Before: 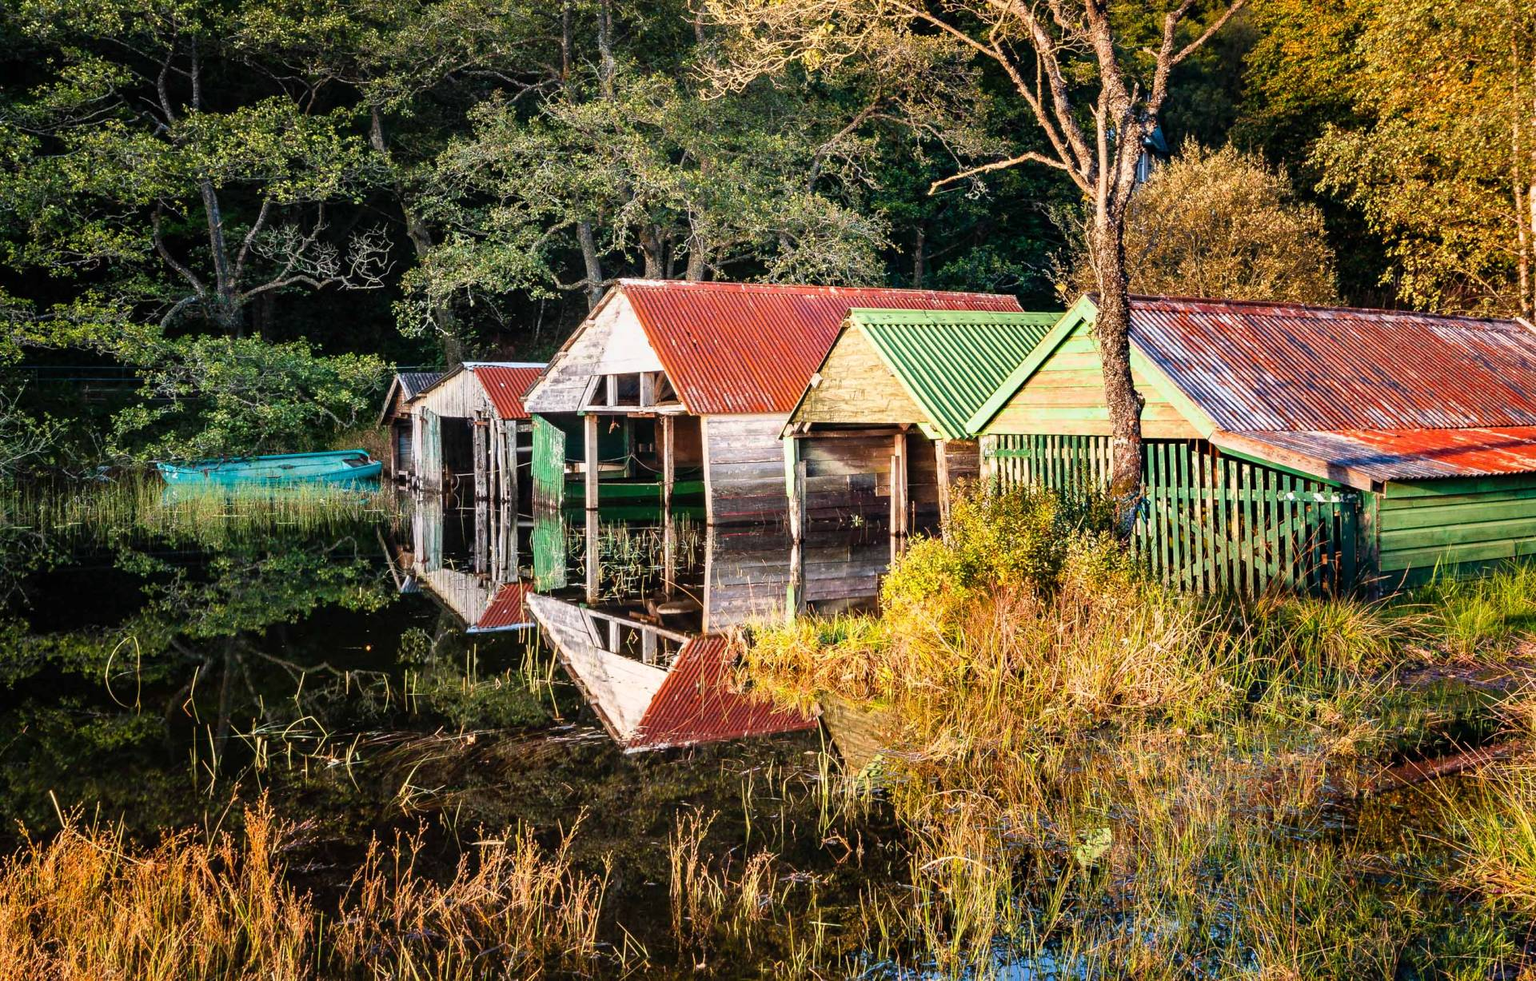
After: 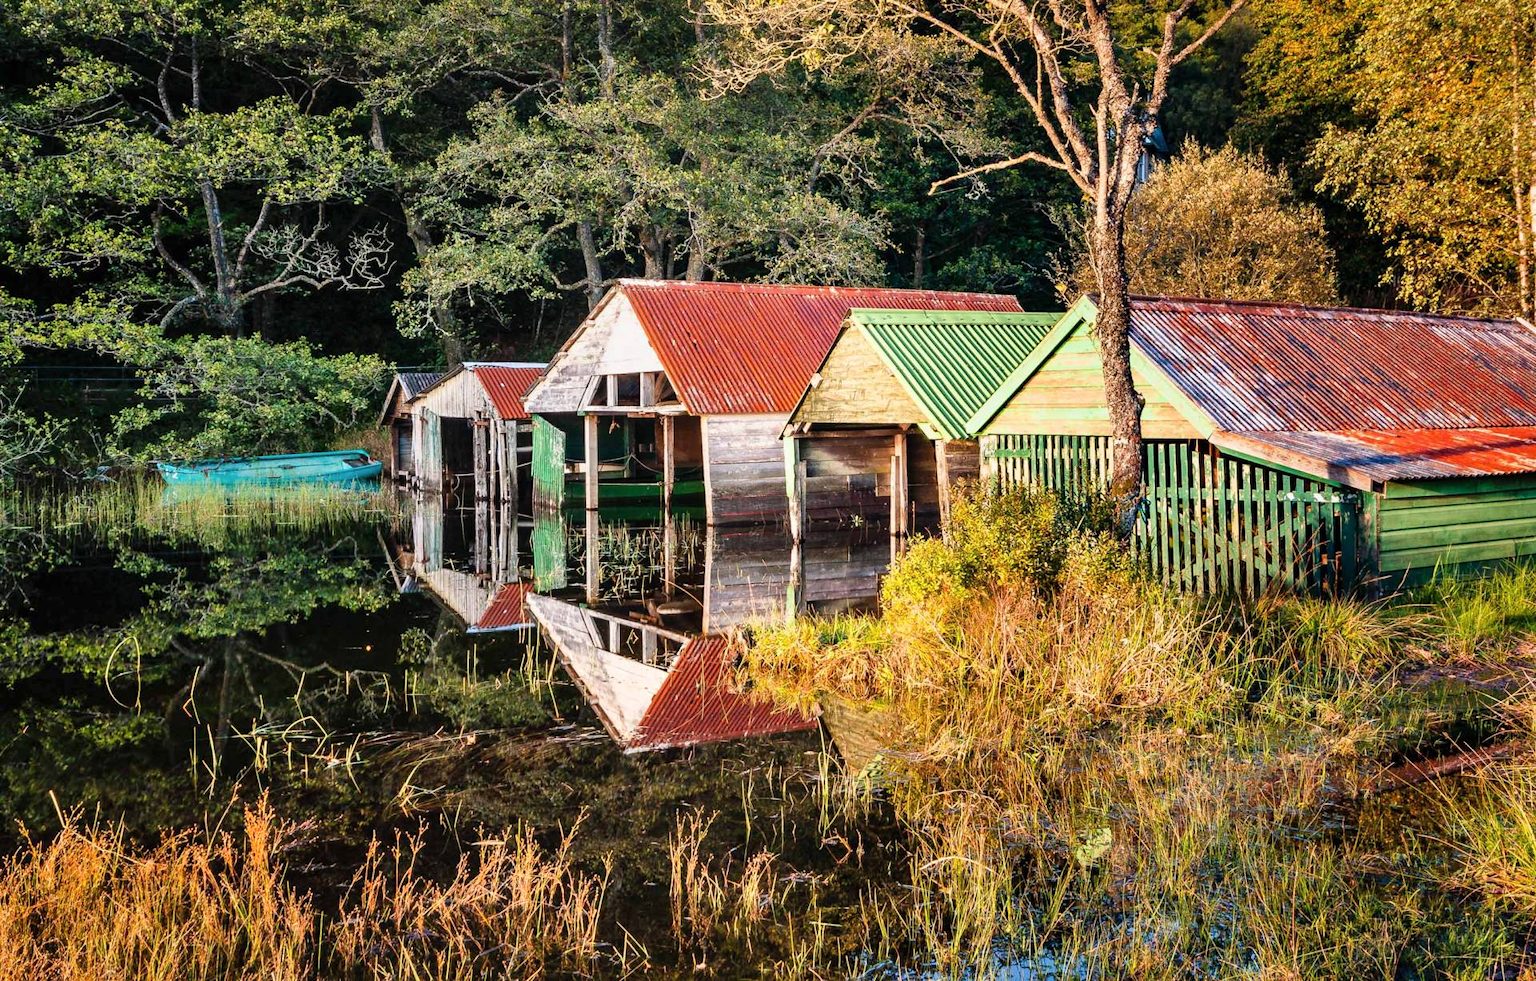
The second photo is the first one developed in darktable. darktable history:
shadows and highlights: highlights 71.96, soften with gaussian
